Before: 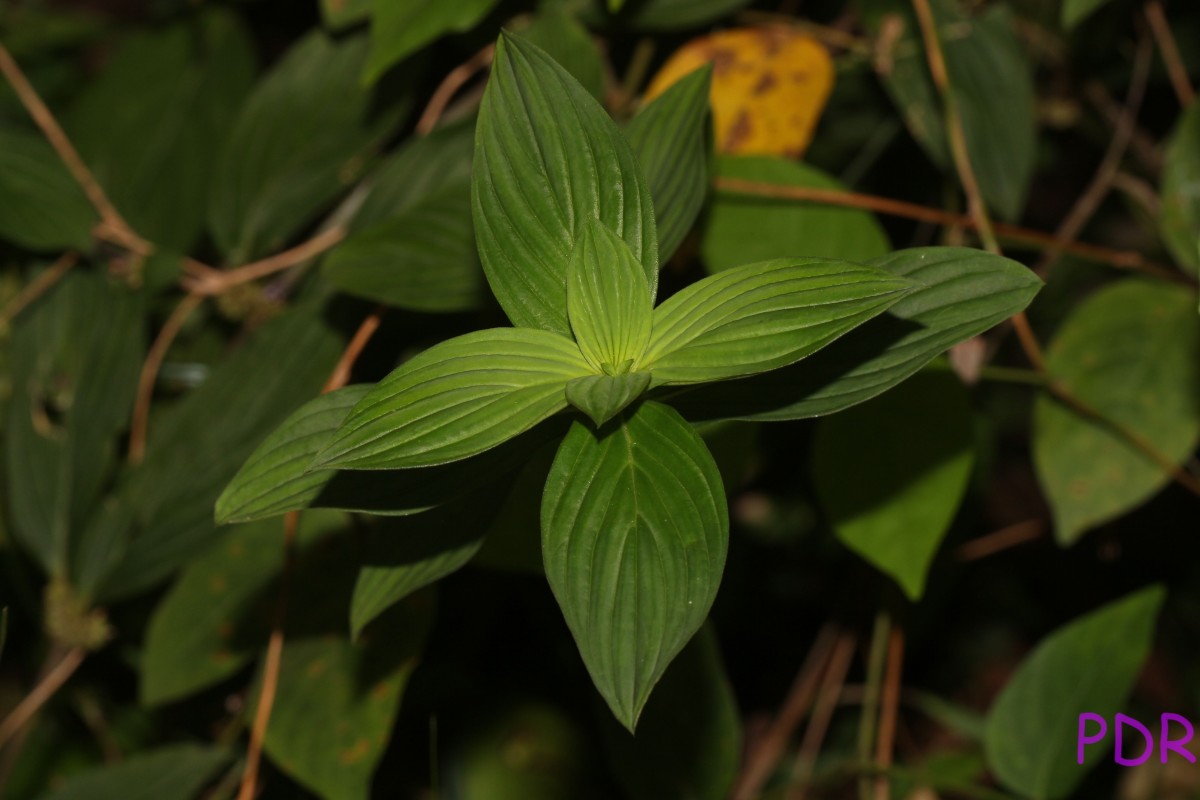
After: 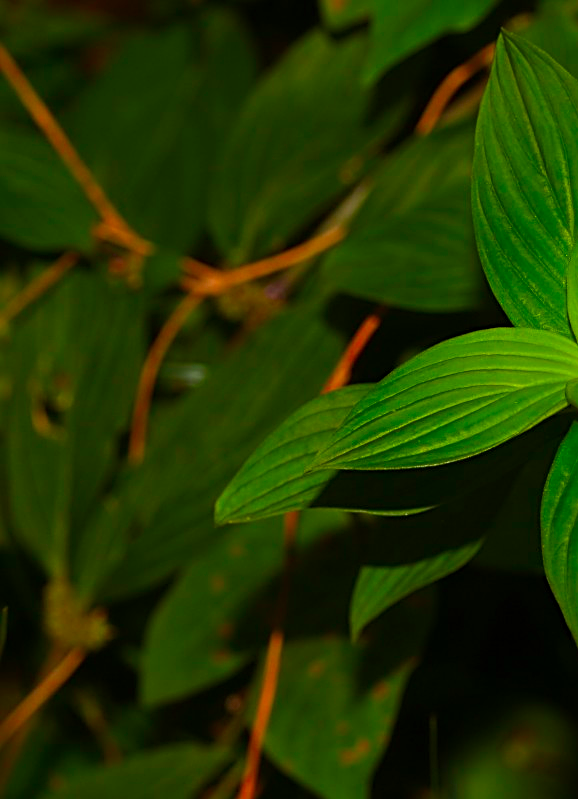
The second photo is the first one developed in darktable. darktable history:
sharpen: radius 2.537, amount 0.62
crop and rotate: left 0.015%, top 0%, right 51.799%
color correction: highlights b* -0.041, saturation 2.2
